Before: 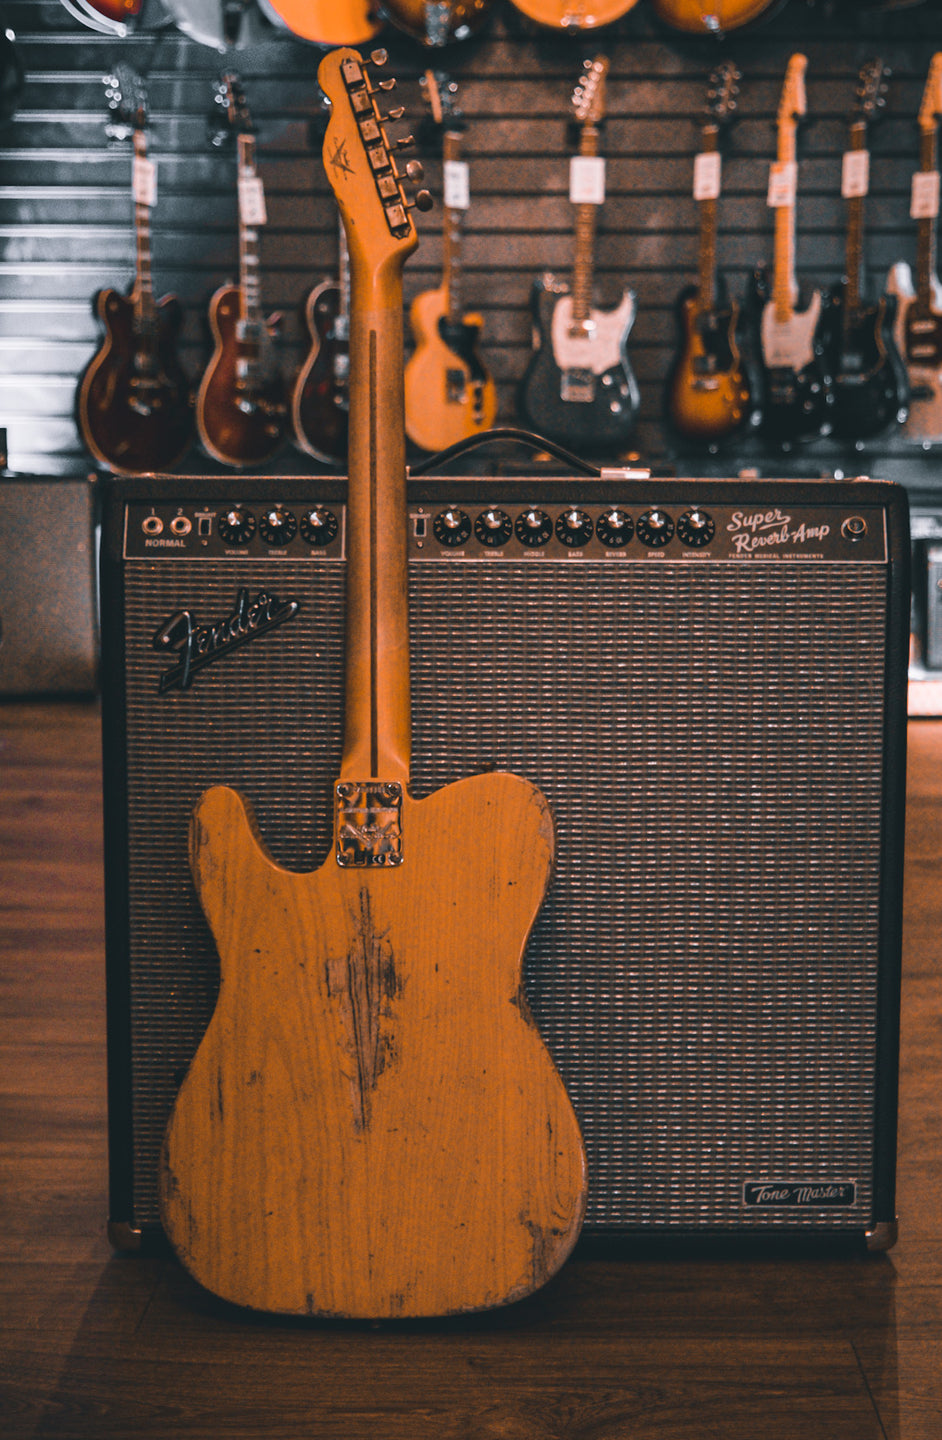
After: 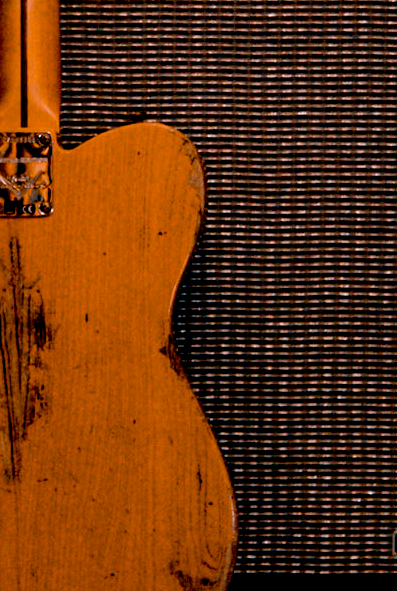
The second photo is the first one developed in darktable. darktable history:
crop: left 37.221%, top 45.169%, right 20.63%, bottom 13.777%
exposure: black level correction 0.047, exposure 0.013 EV, compensate highlight preservation false
